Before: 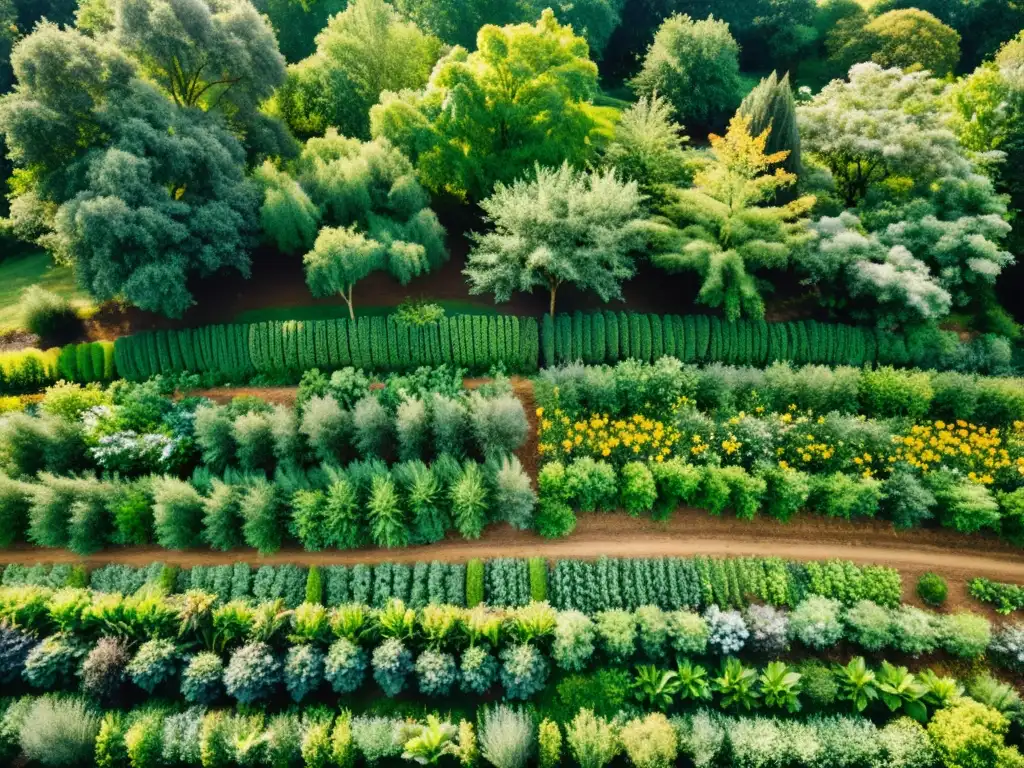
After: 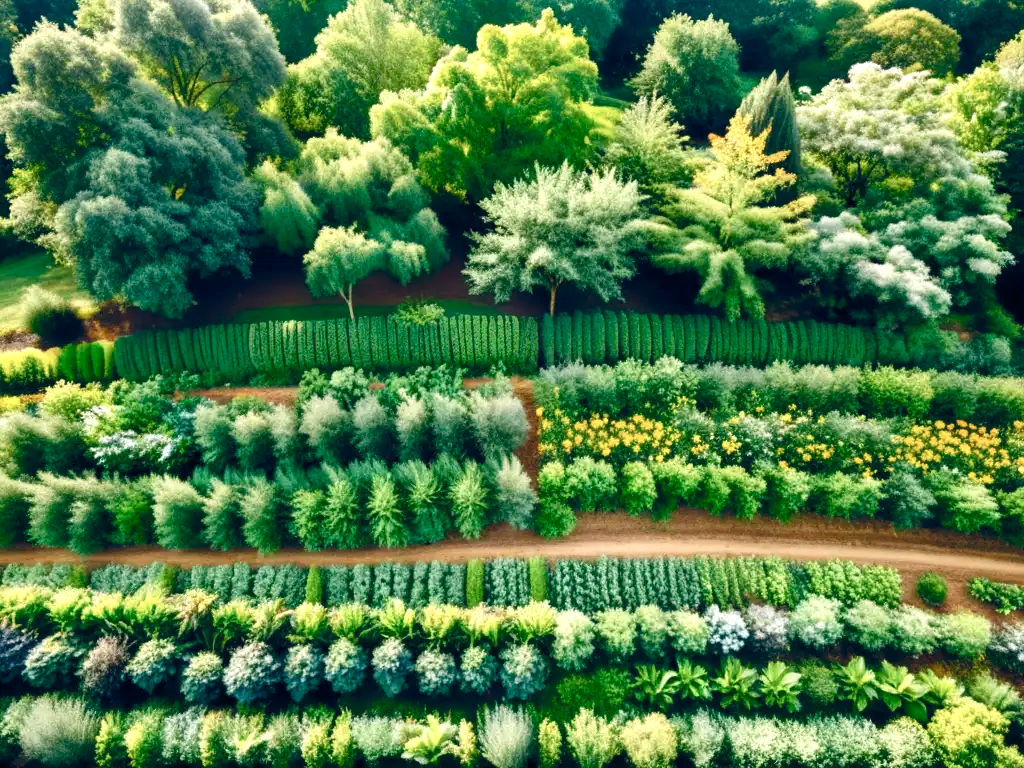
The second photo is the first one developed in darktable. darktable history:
color balance rgb: global offset › chroma 0.093%, global offset › hue 253.91°, linear chroma grading › shadows -1.812%, linear chroma grading › highlights -14.863%, linear chroma grading › global chroma -9.668%, linear chroma grading › mid-tones -9.625%, perceptual saturation grading › global saturation 20%, perceptual saturation grading › highlights -14.38%, perceptual saturation grading › shadows 49.228%, perceptual brilliance grading › global brilliance 12.751%
